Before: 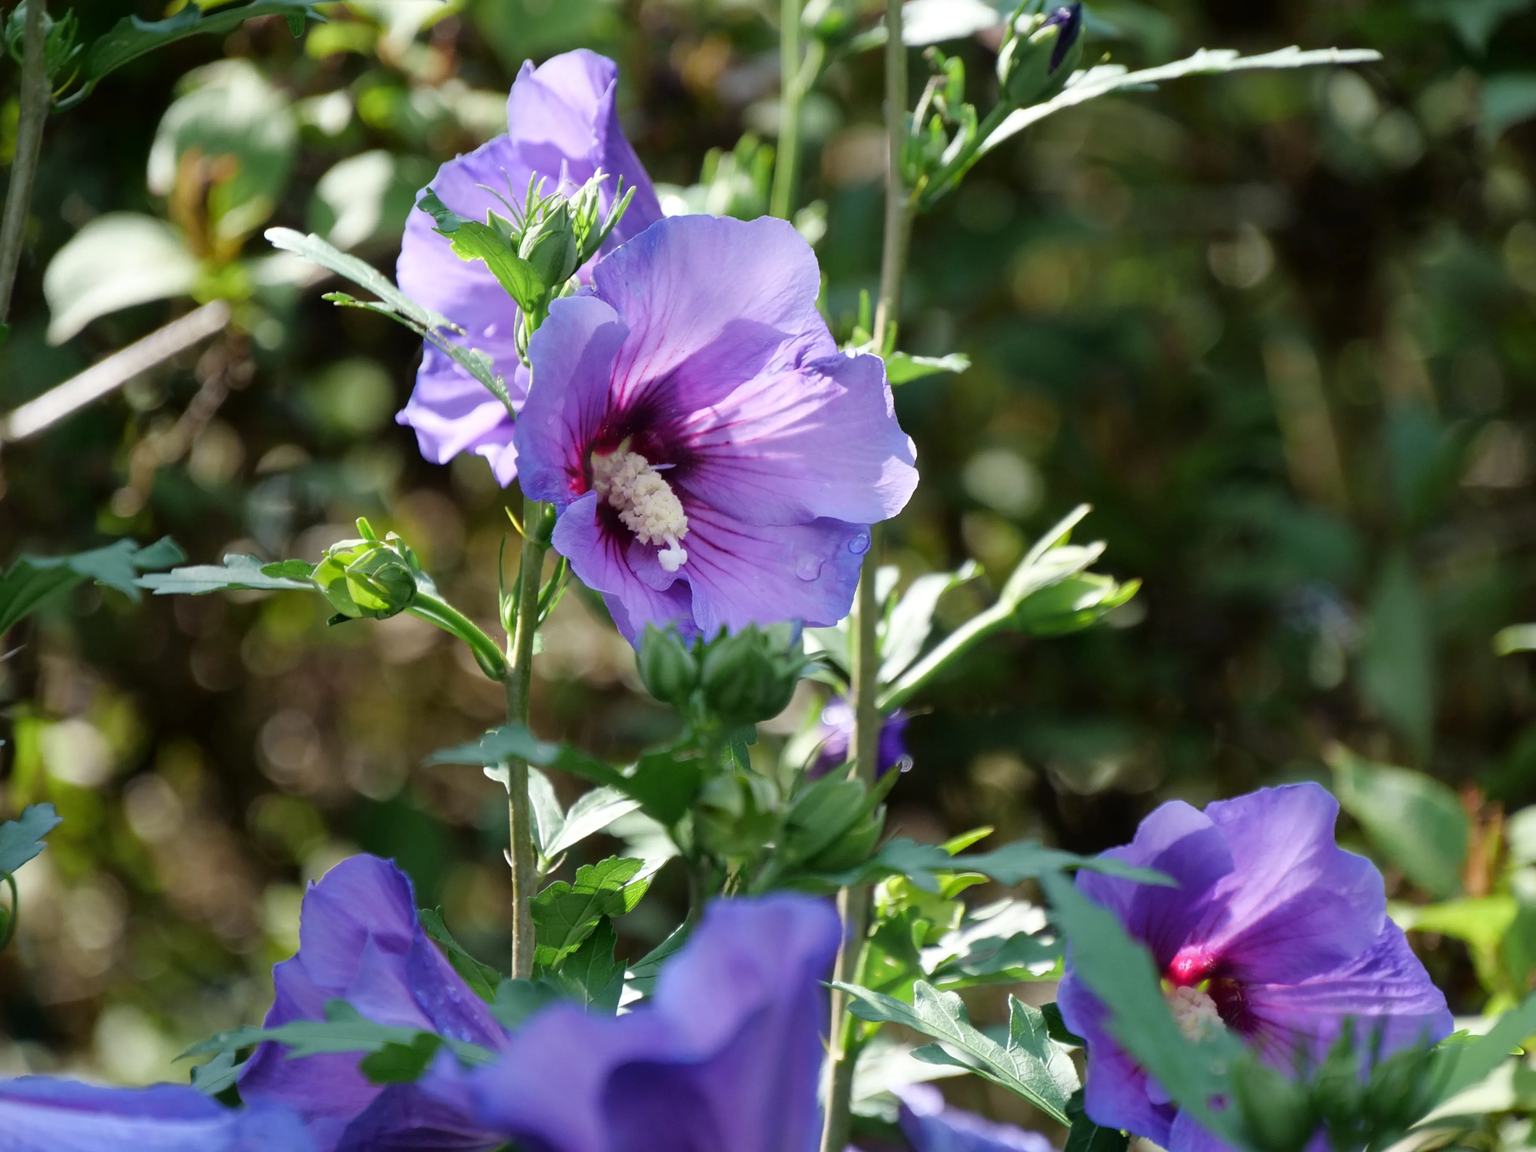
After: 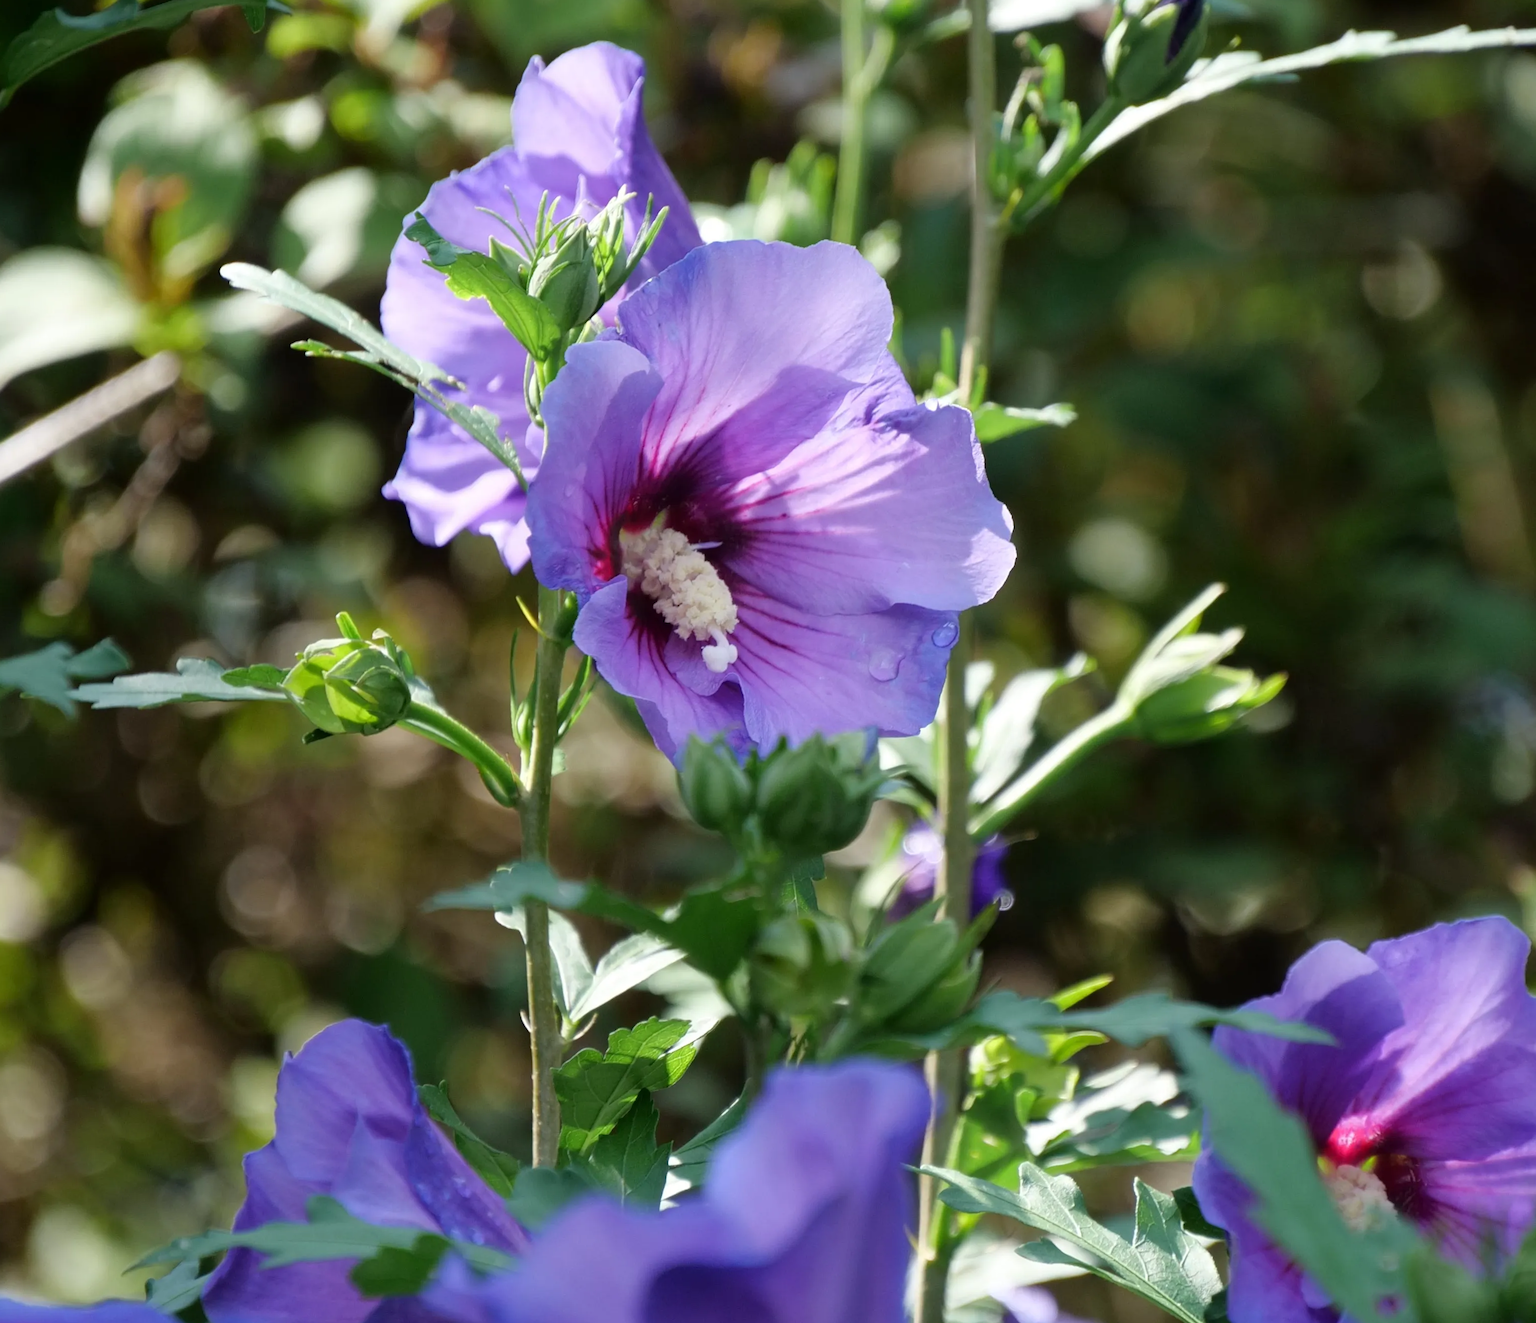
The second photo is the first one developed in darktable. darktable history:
crop and rotate: angle 0.827°, left 4.214%, top 0.602%, right 11.535%, bottom 2.562%
